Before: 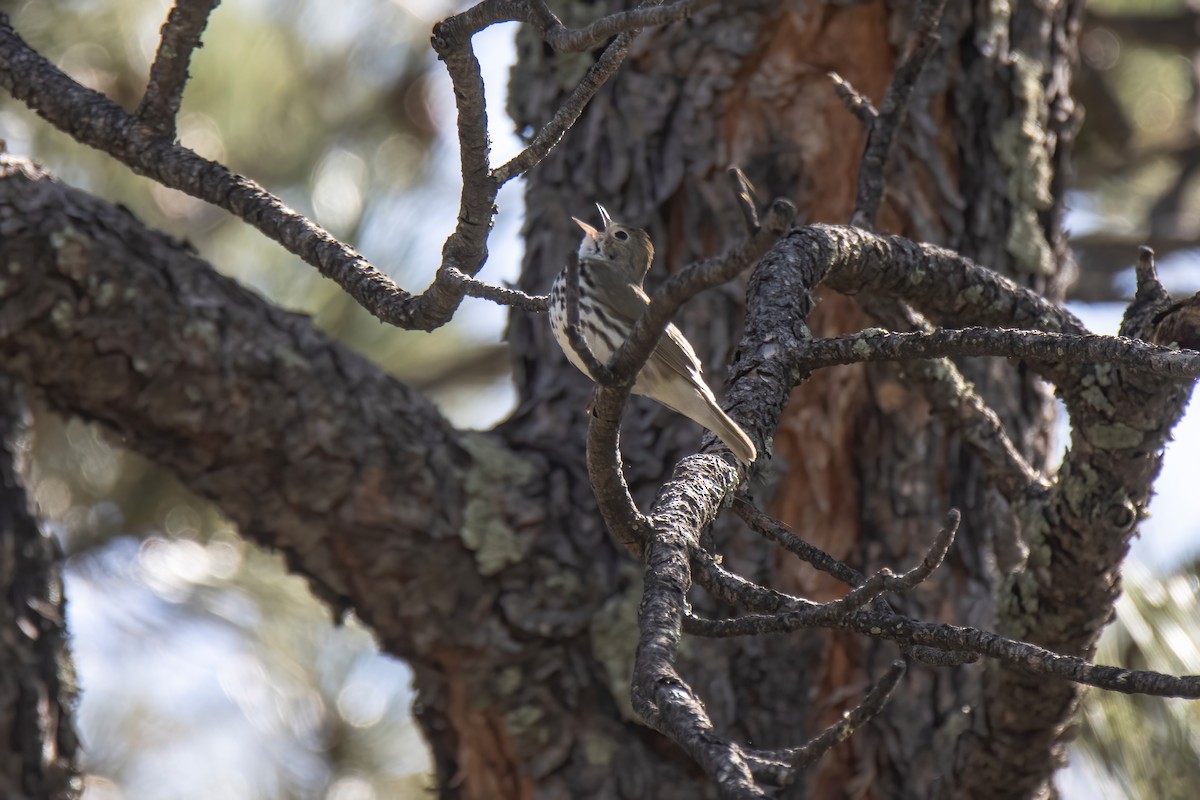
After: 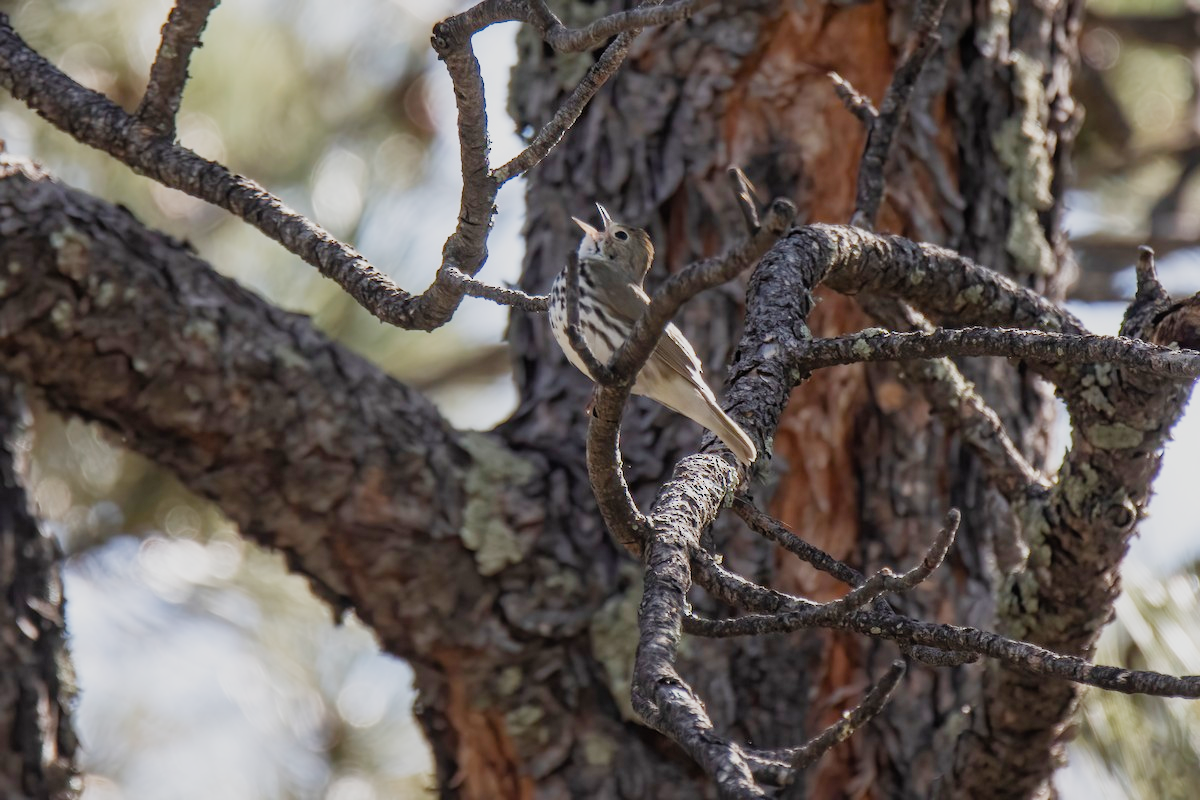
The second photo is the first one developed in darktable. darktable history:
exposure: exposure 0.523 EV, compensate exposure bias true, compensate highlight preservation false
filmic rgb: black relative exposure -7.35 EV, white relative exposure 5.06 EV, threshold 3 EV, hardness 3.2, add noise in highlights 0, preserve chrominance no, color science v3 (2019), use custom middle-gray values true, iterations of high-quality reconstruction 10, contrast in highlights soft, enable highlight reconstruction true
